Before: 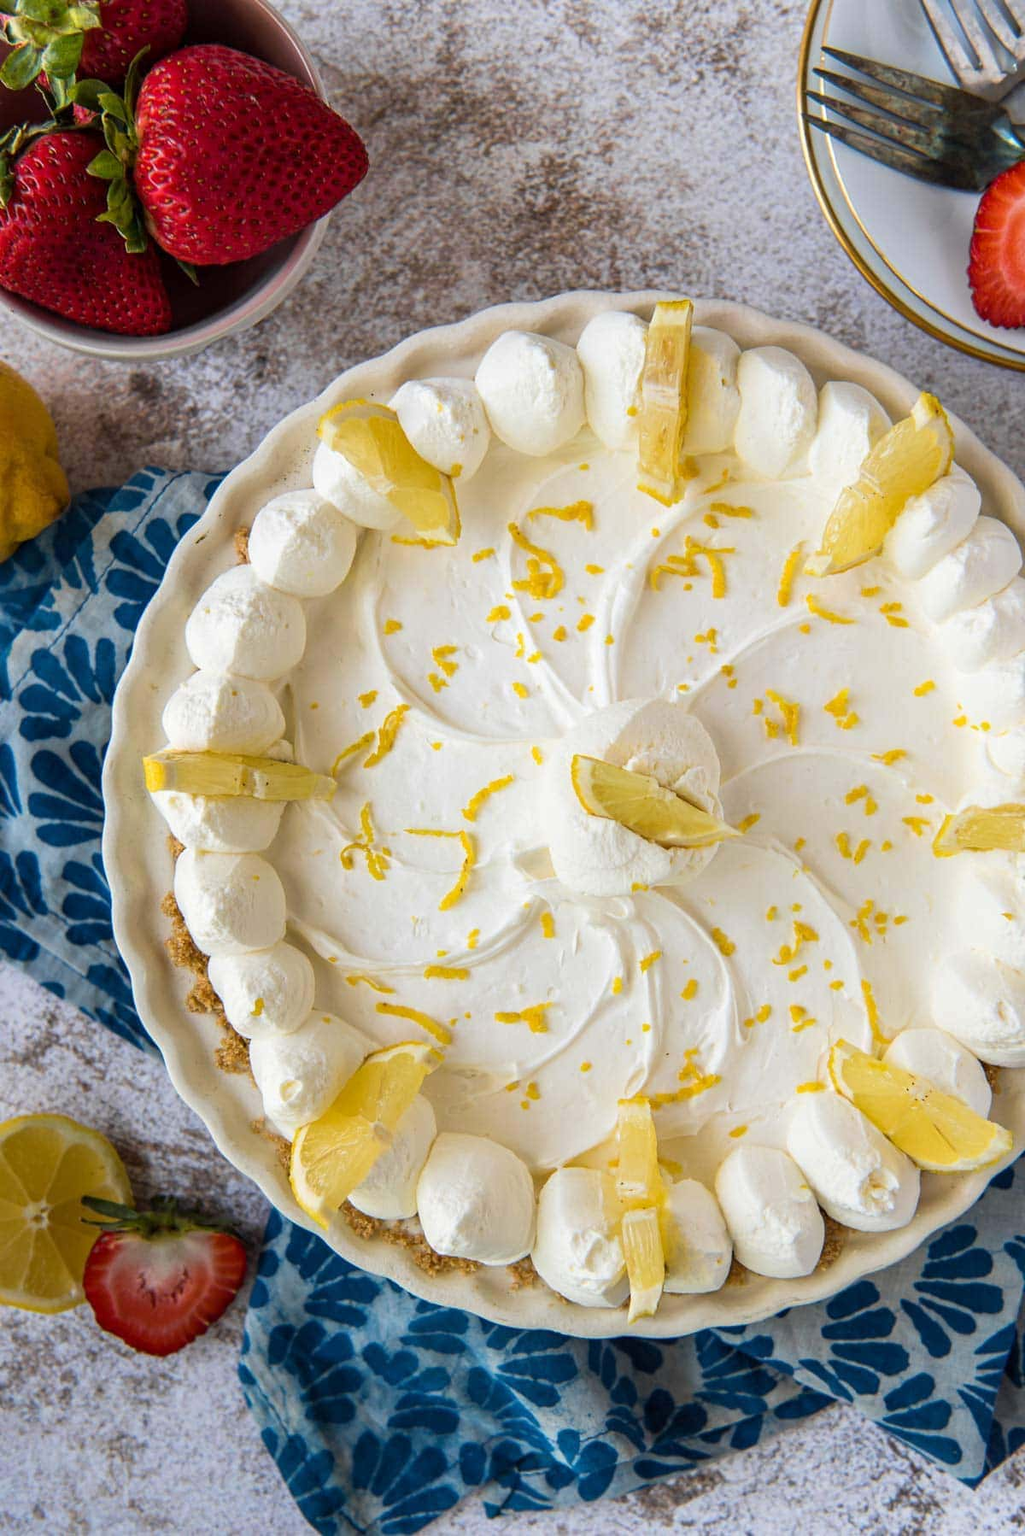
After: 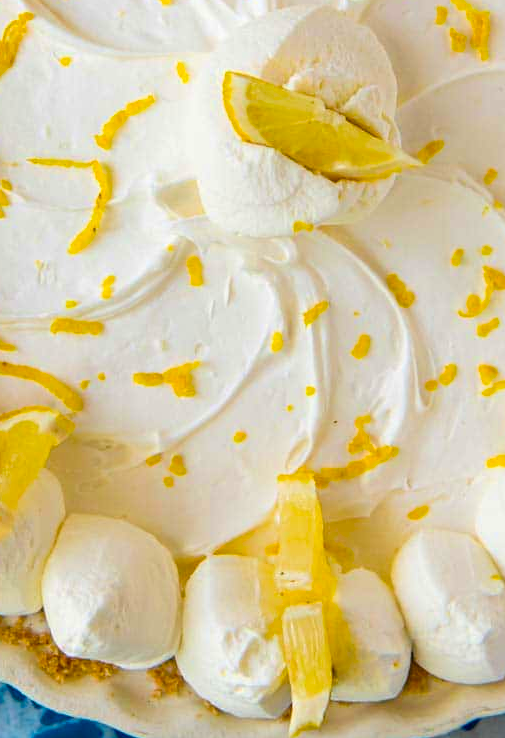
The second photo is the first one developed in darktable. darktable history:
crop: left 37.221%, top 45.169%, right 20.63%, bottom 13.777%
velvia: strength 32%, mid-tones bias 0.2
exposure: black level correction 0.001, compensate highlight preservation false
